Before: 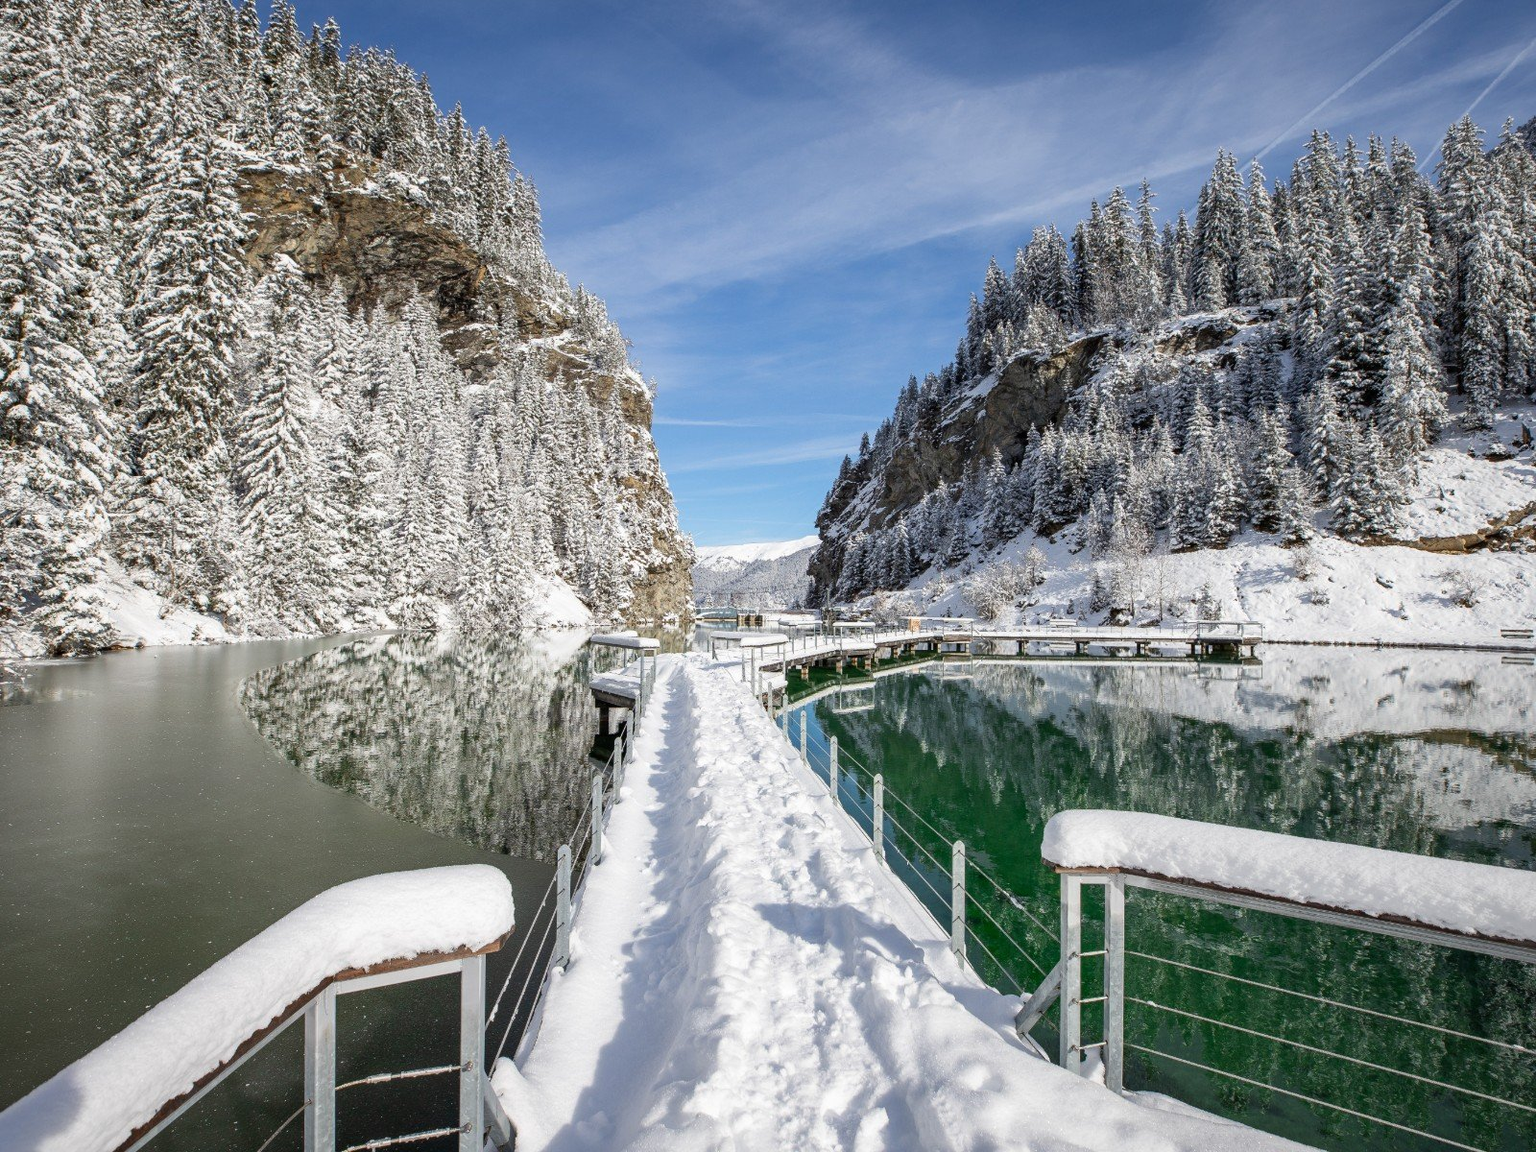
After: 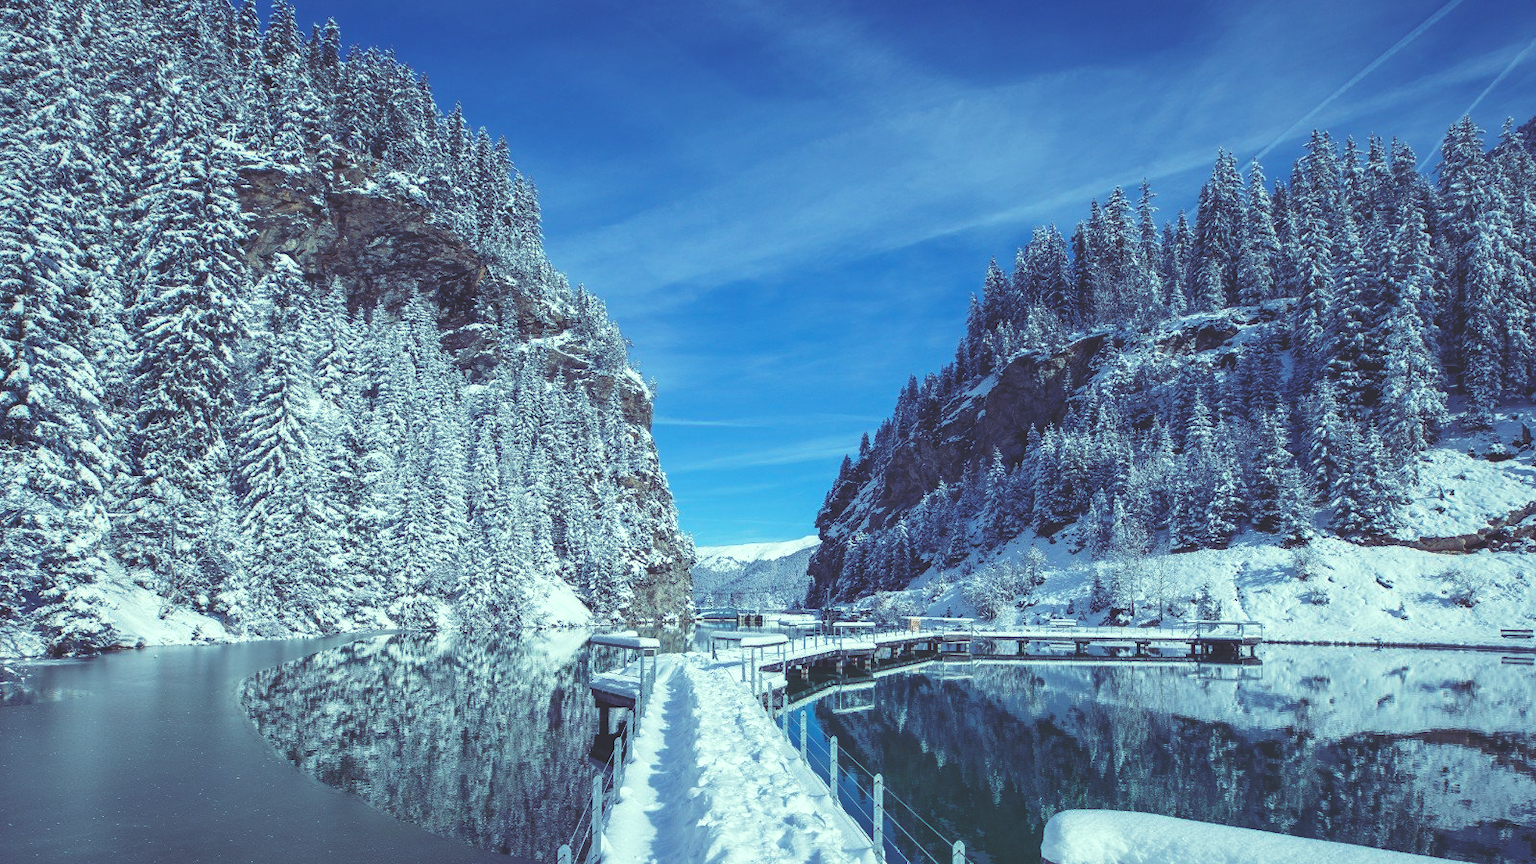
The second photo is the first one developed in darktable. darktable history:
tone equalizer: on, module defaults
rgb curve: curves: ch0 [(0, 0.186) (0.314, 0.284) (0.576, 0.466) (0.805, 0.691) (0.936, 0.886)]; ch1 [(0, 0.186) (0.314, 0.284) (0.581, 0.534) (0.771, 0.746) (0.936, 0.958)]; ch2 [(0, 0.216) (0.275, 0.39) (1, 1)], mode RGB, independent channels, compensate middle gray true, preserve colors none
crop: bottom 24.988%
